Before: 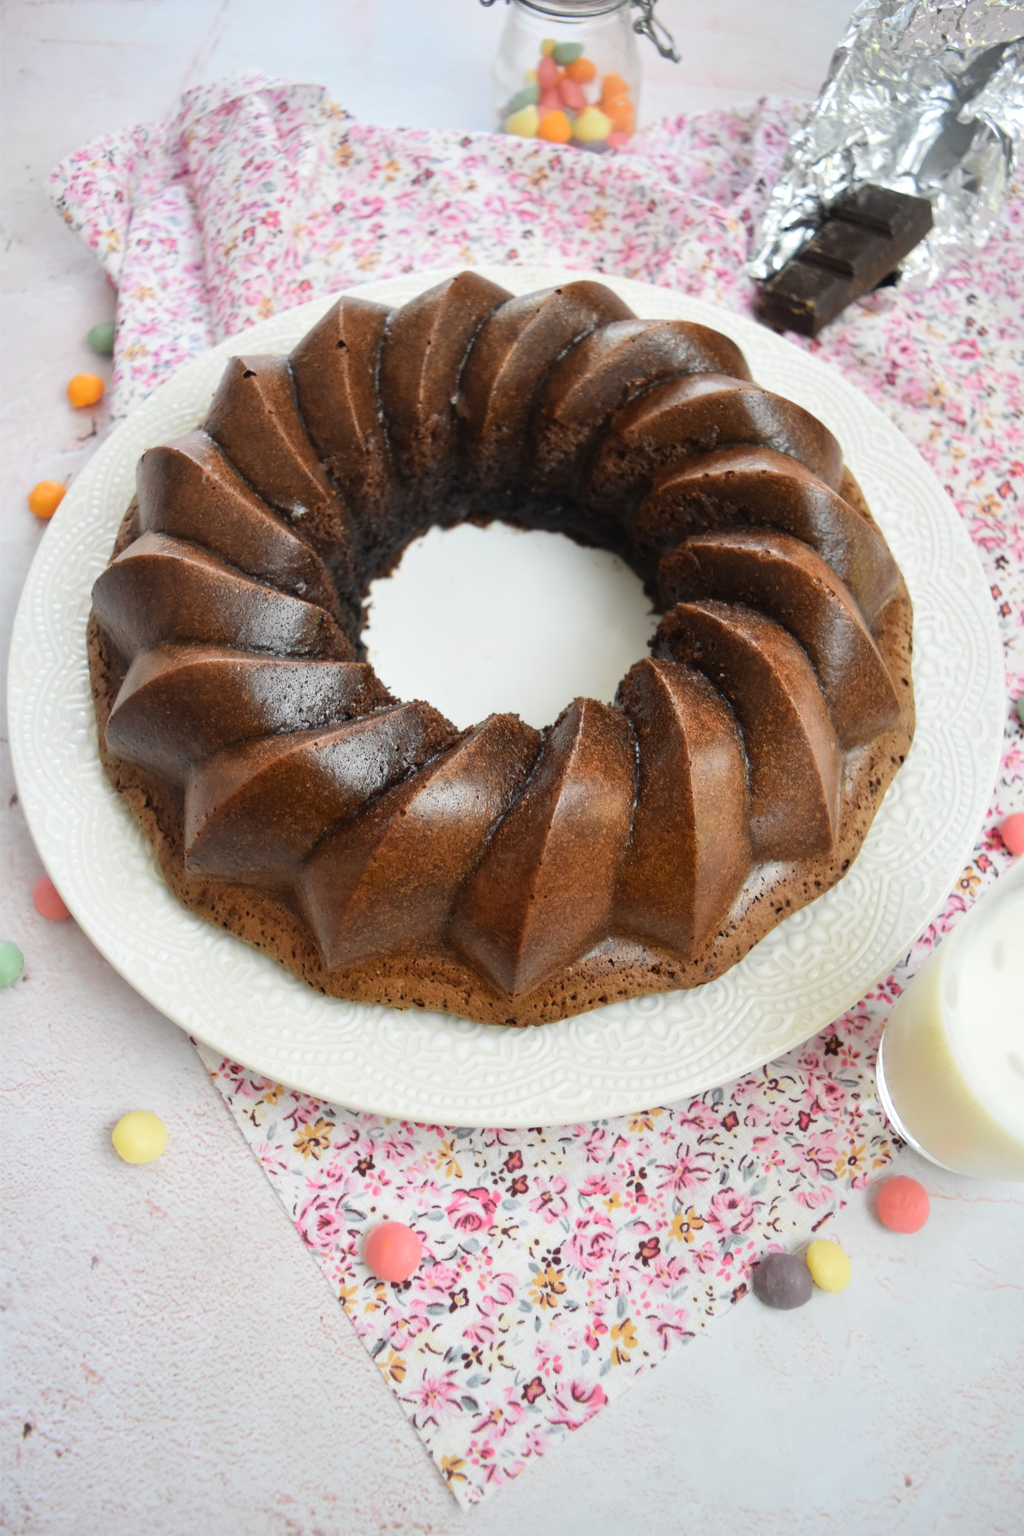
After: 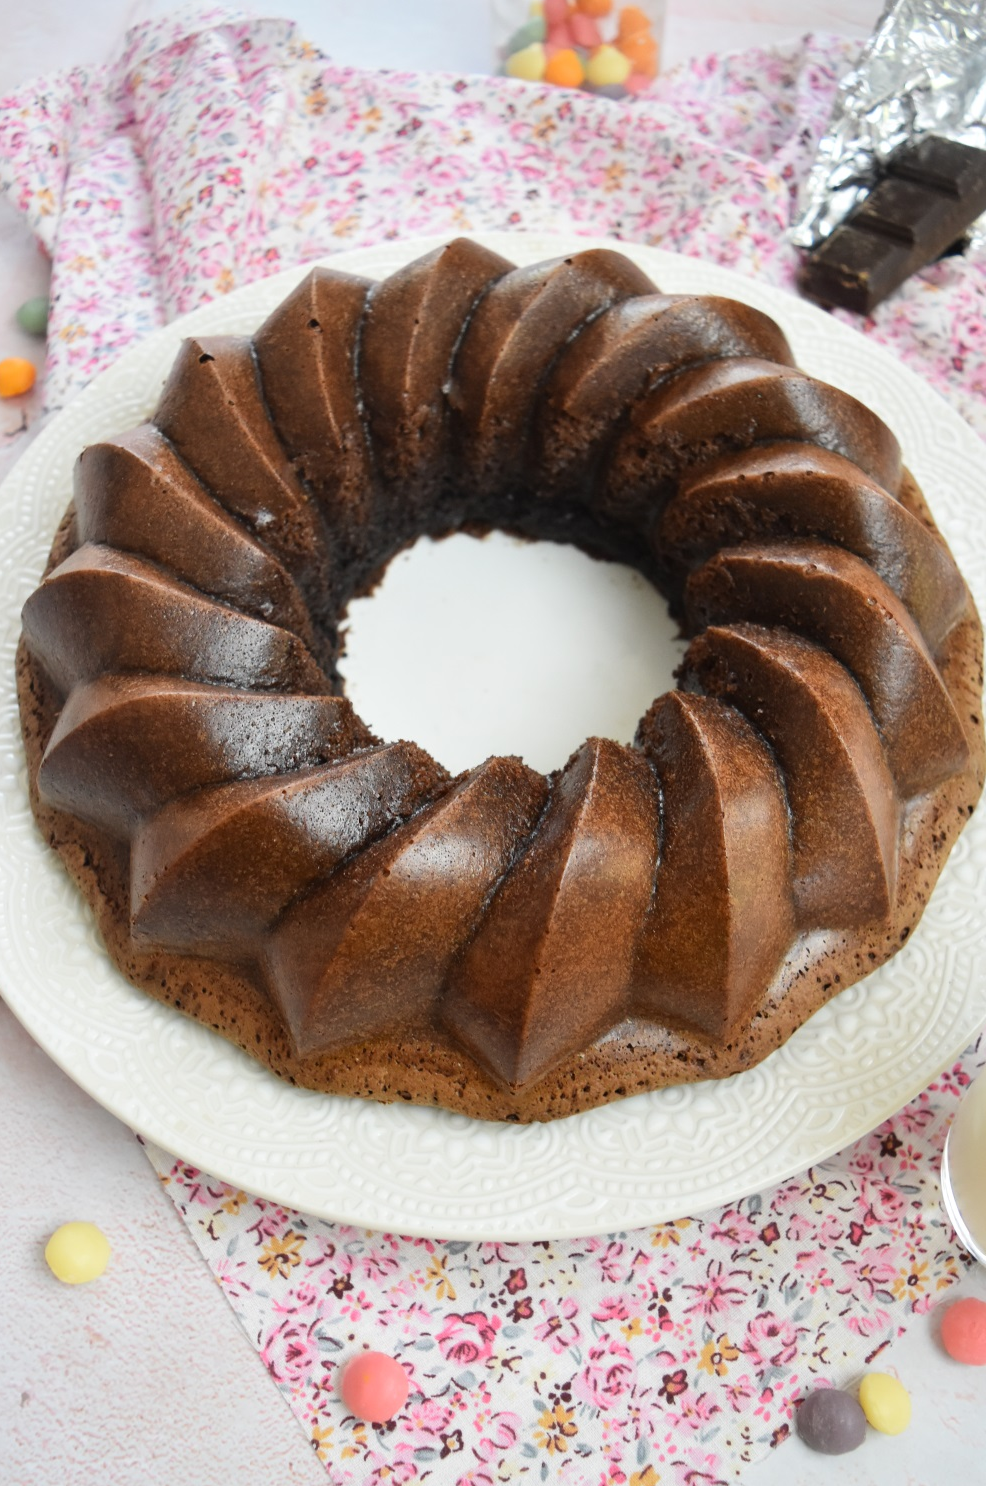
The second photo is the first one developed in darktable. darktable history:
crop and rotate: left 7.196%, top 4.499%, right 10.614%, bottom 12.94%
